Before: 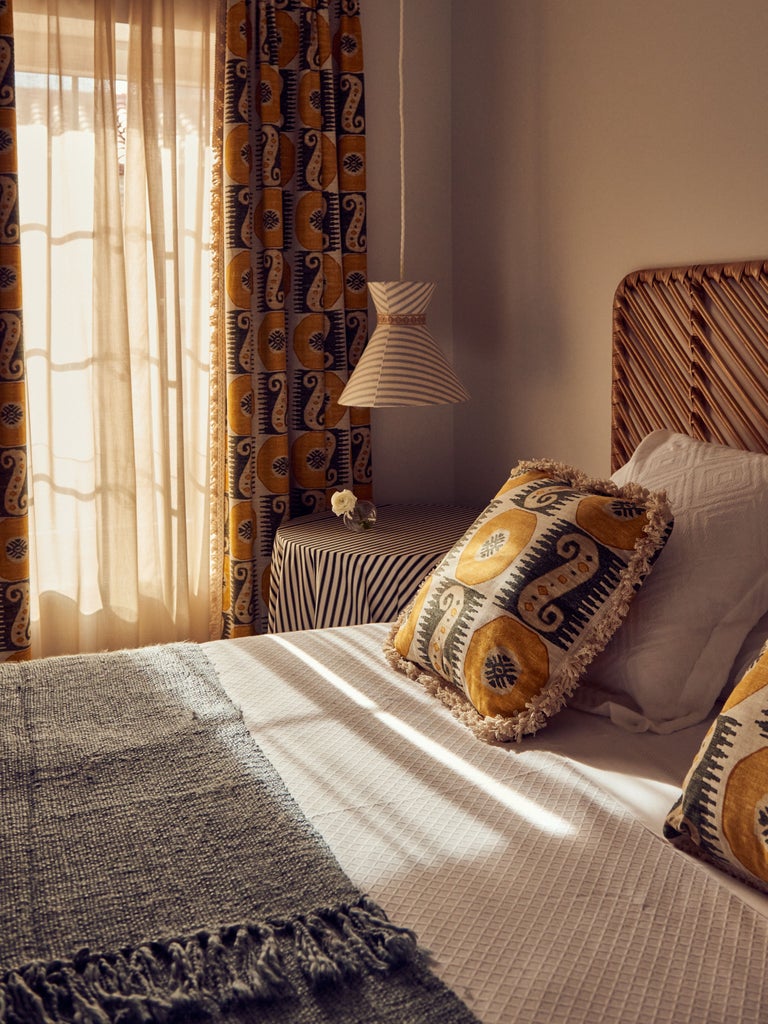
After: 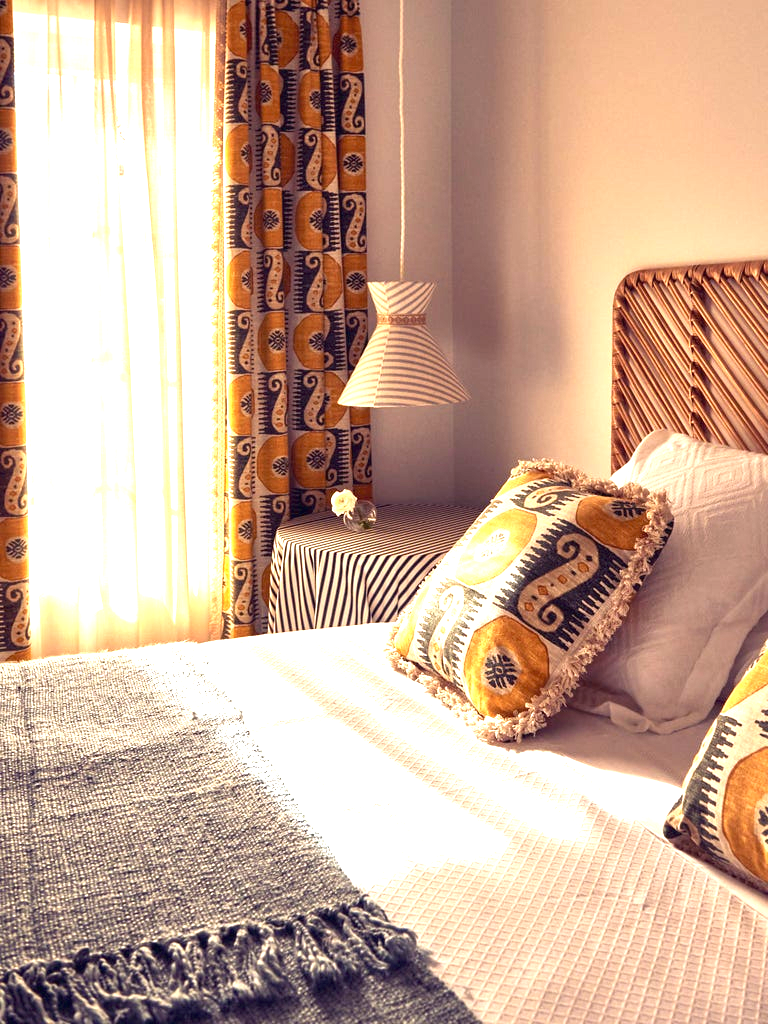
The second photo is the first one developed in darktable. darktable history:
exposure: black level correction 0, exposure 1.871 EV, compensate exposure bias true, compensate highlight preservation false
